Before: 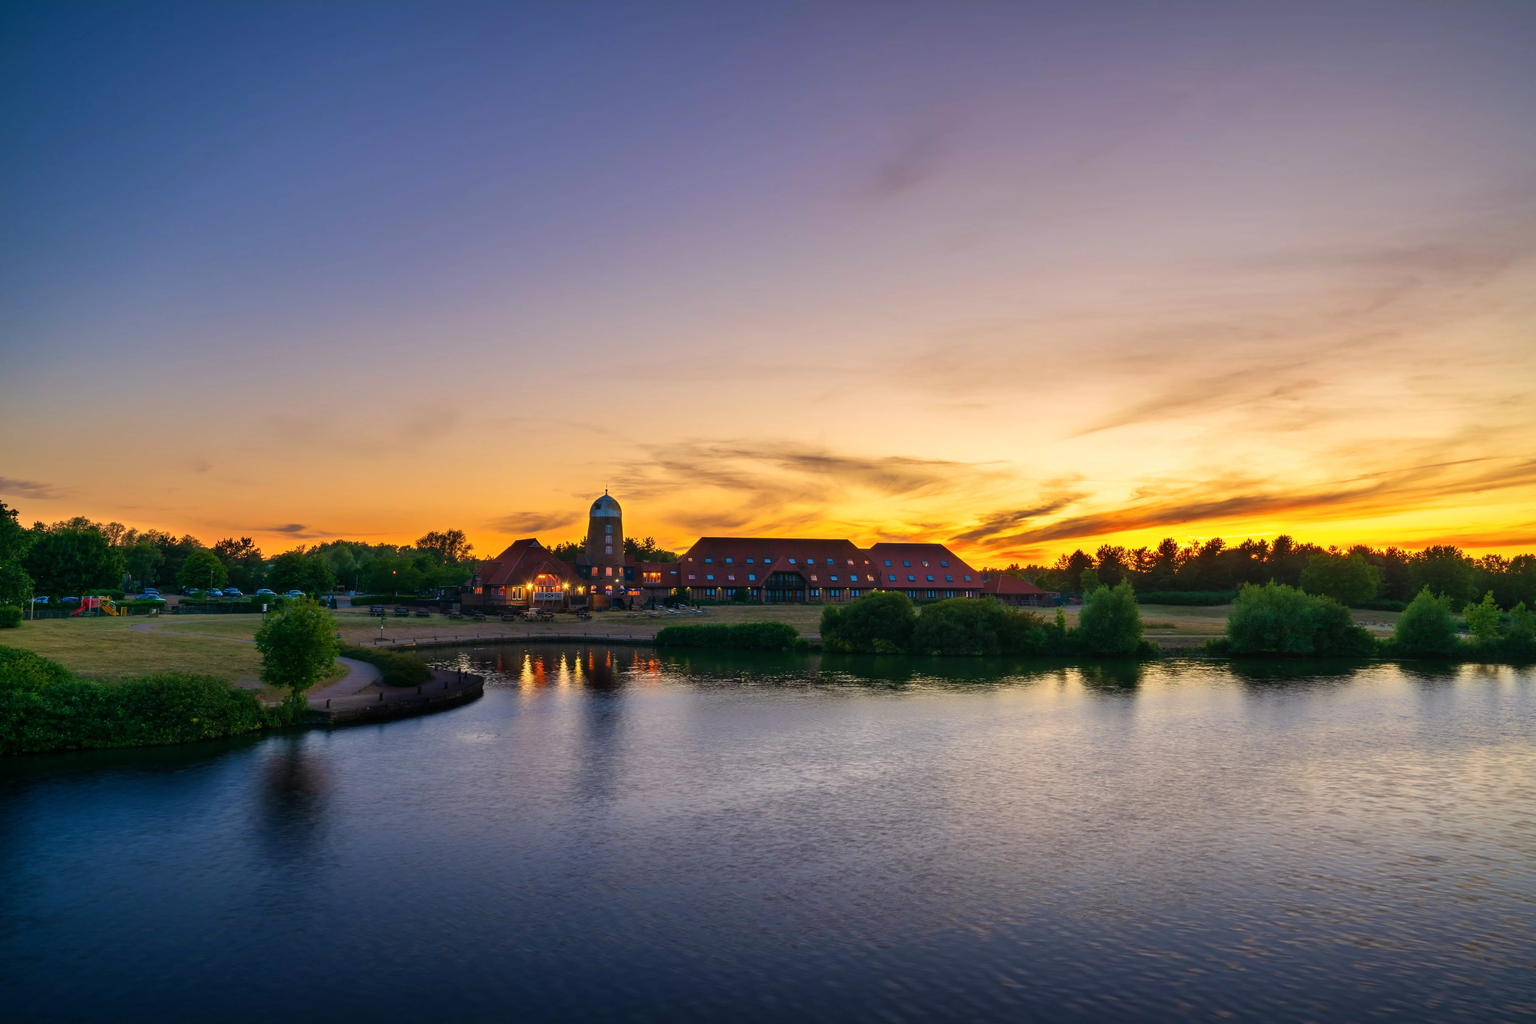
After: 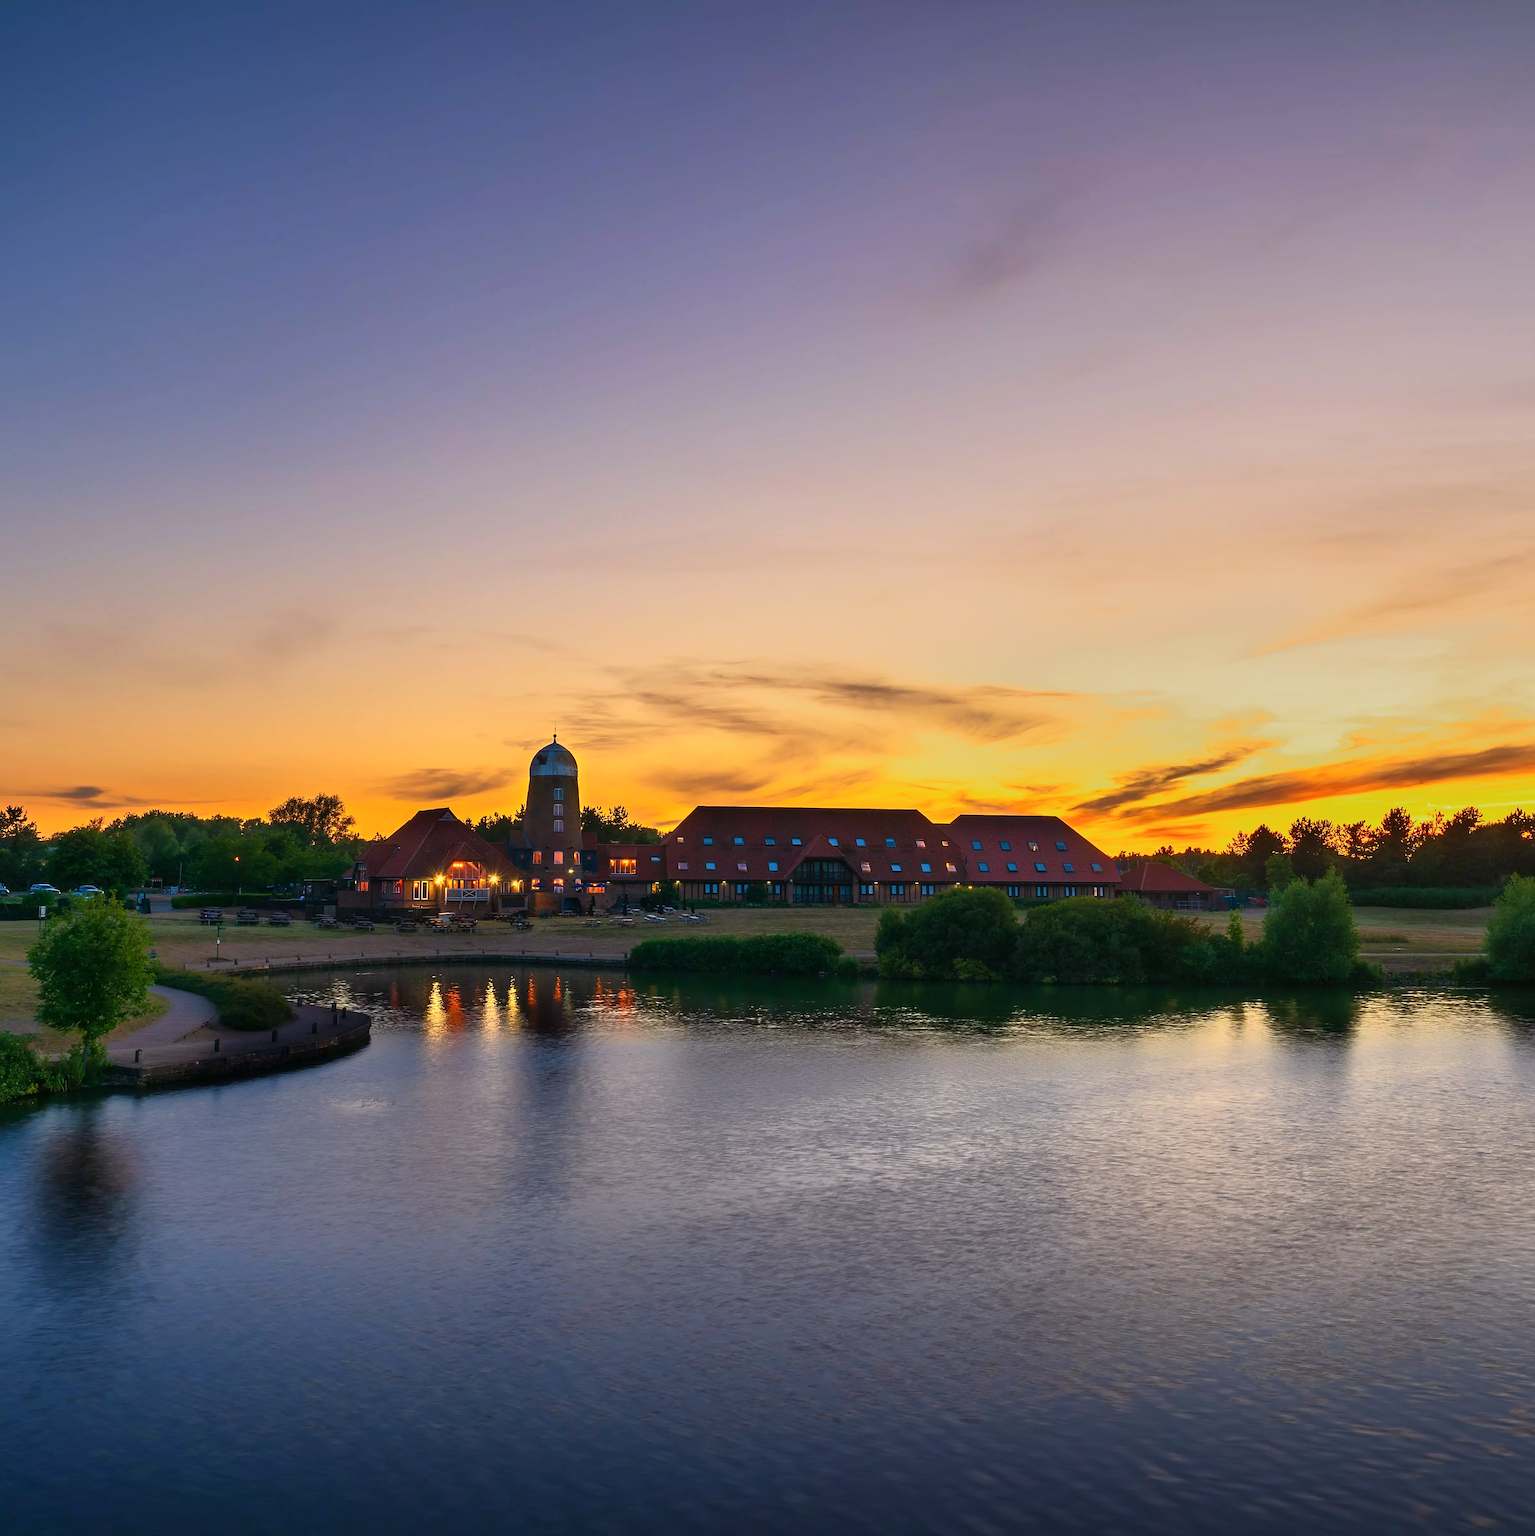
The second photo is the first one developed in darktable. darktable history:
tone equalizer: -7 EV -0.63 EV, -6 EV 1 EV, -5 EV -0.45 EV, -4 EV 0.43 EV, -3 EV 0.41 EV, -2 EV 0.15 EV, -1 EV -0.15 EV, +0 EV -0.39 EV, smoothing diameter 25%, edges refinement/feathering 10, preserve details guided filter
sharpen: on, module defaults
crop: left 15.419%, right 17.914%
